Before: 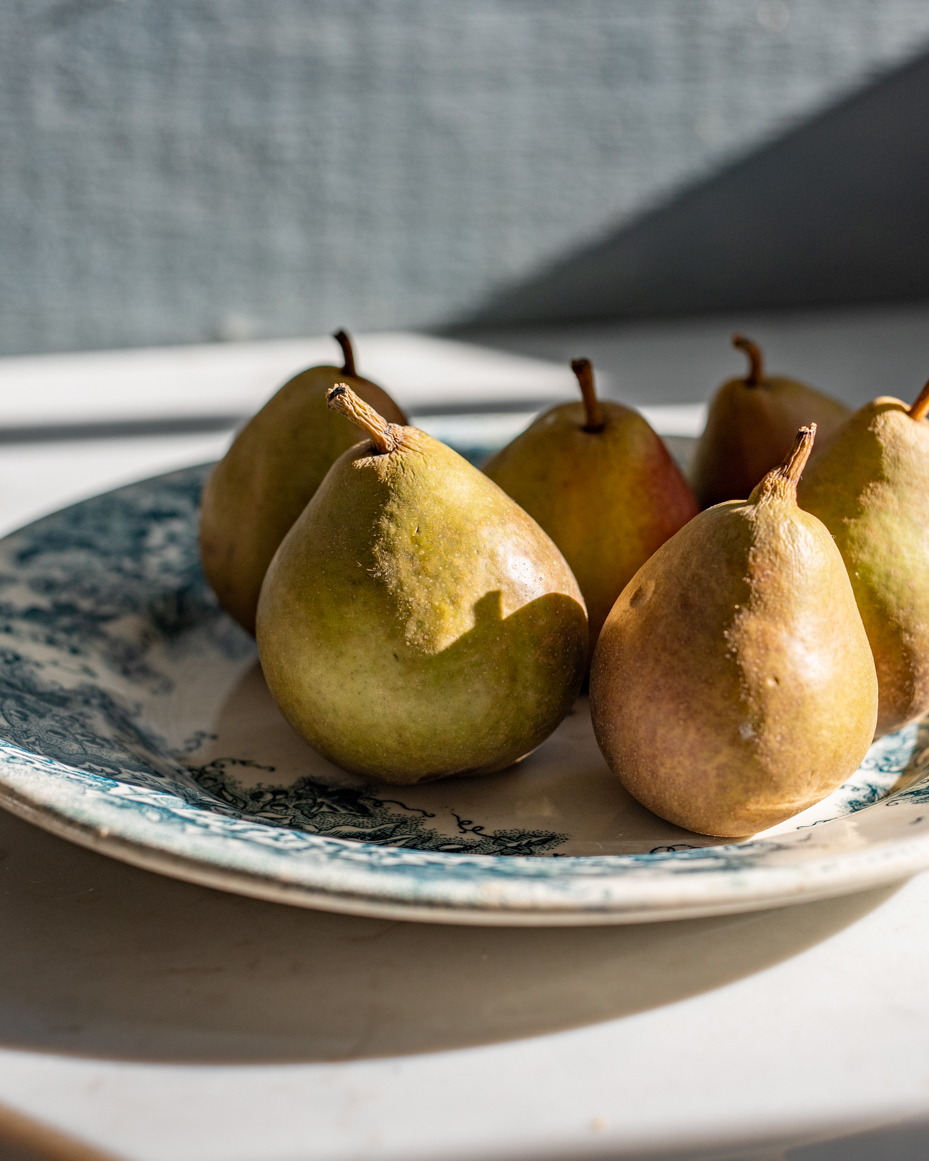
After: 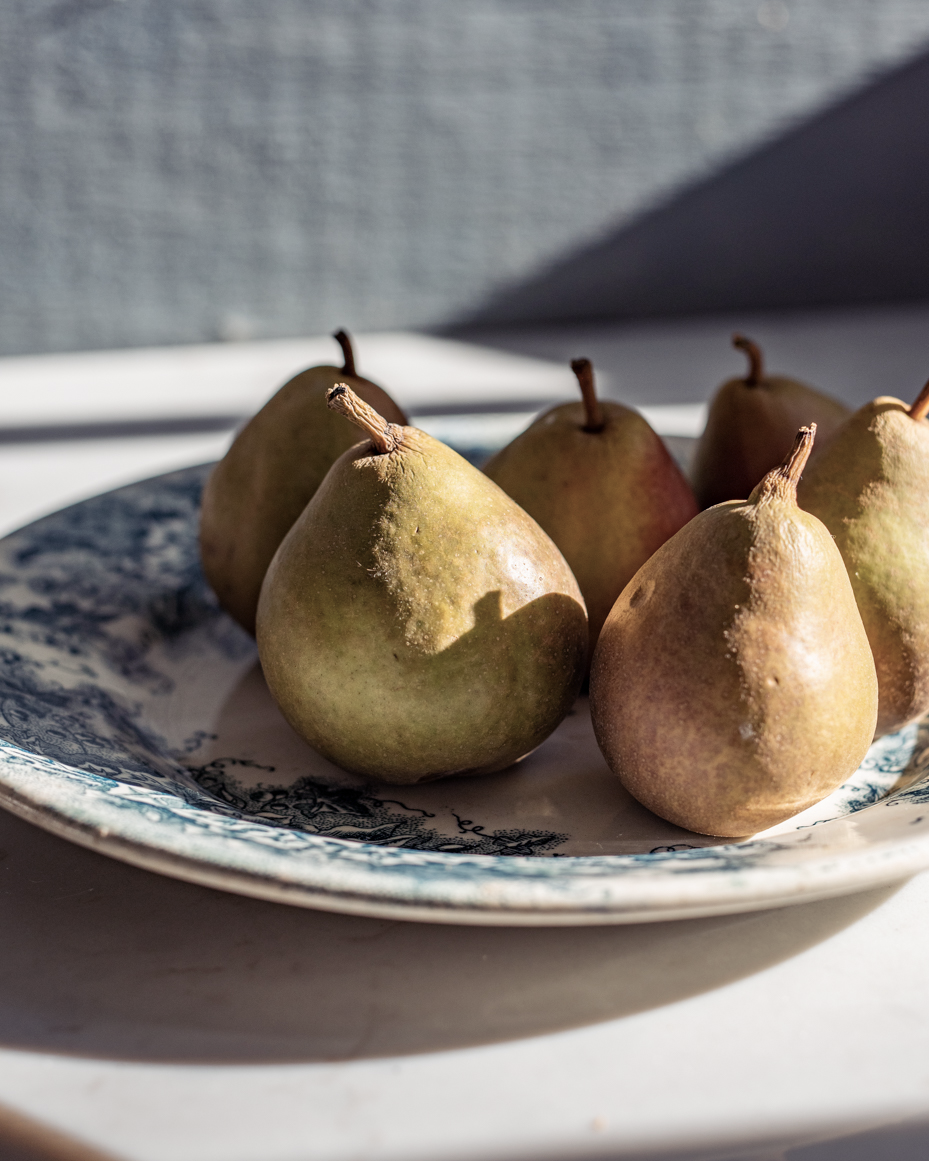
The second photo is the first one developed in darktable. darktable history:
color balance rgb: shadows lift › luminance -21.665%, shadows lift › chroma 8.678%, shadows lift › hue 284.12°, perceptual saturation grading › global saturation -26.985%, global vibrance 11.194%
